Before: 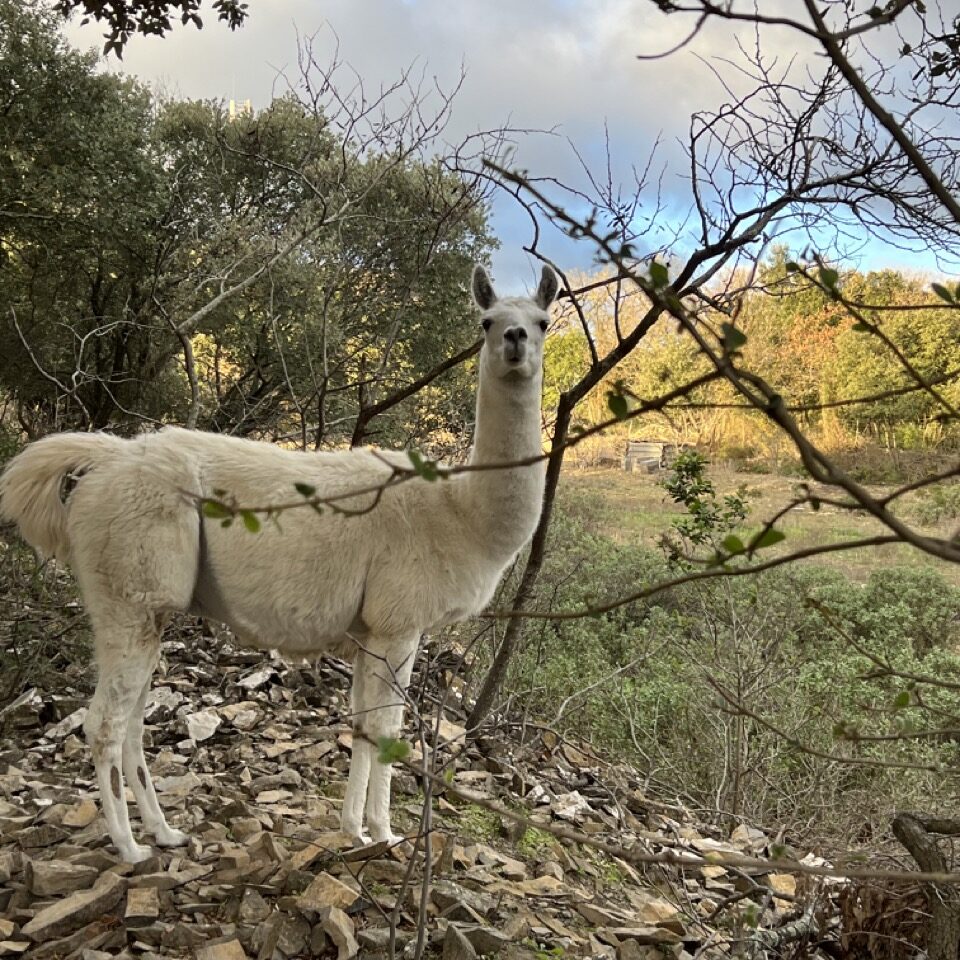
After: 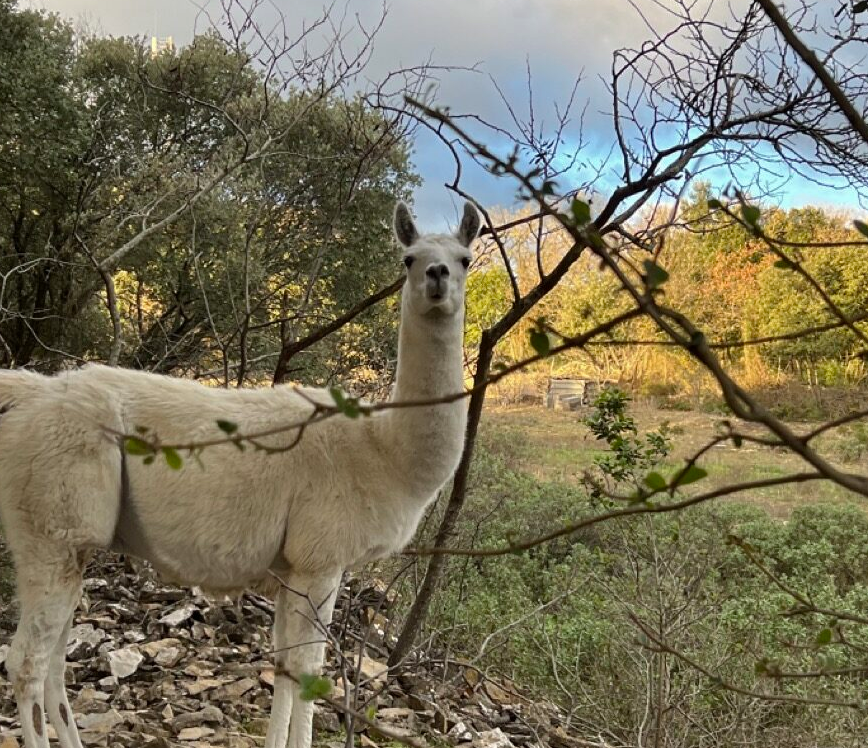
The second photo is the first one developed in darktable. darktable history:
crop: left 8.155%, top 6.611%, bottom 15.385%
base curve: curves: ch0 [(0, 0) (0.74, 0.67) (1, 1)]
